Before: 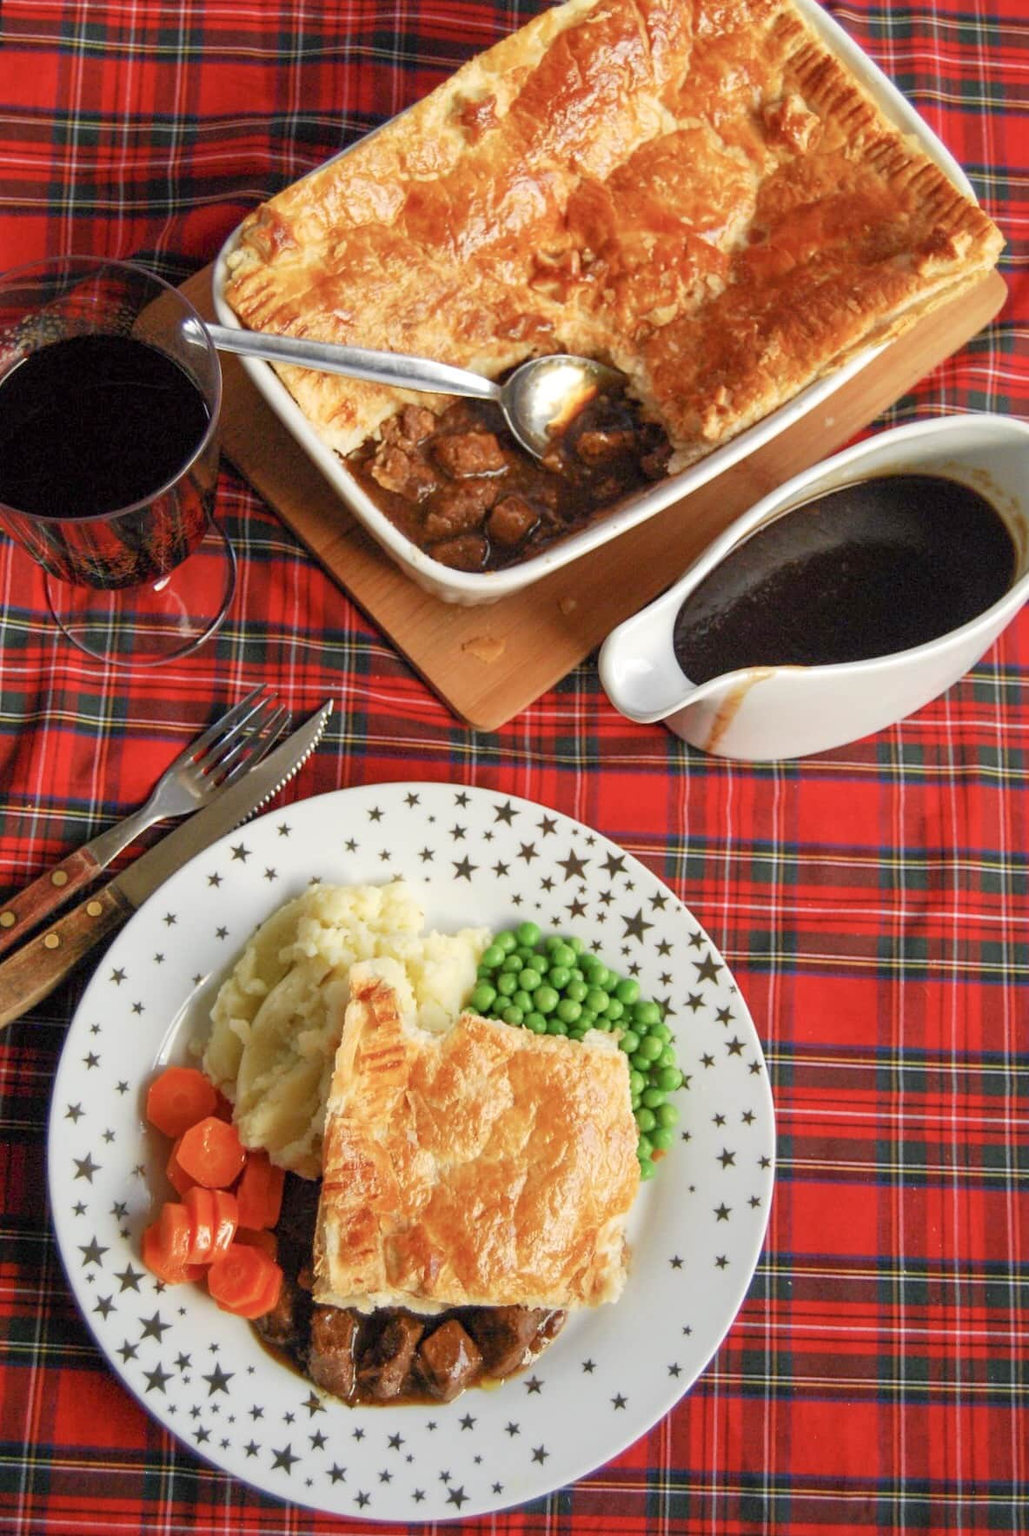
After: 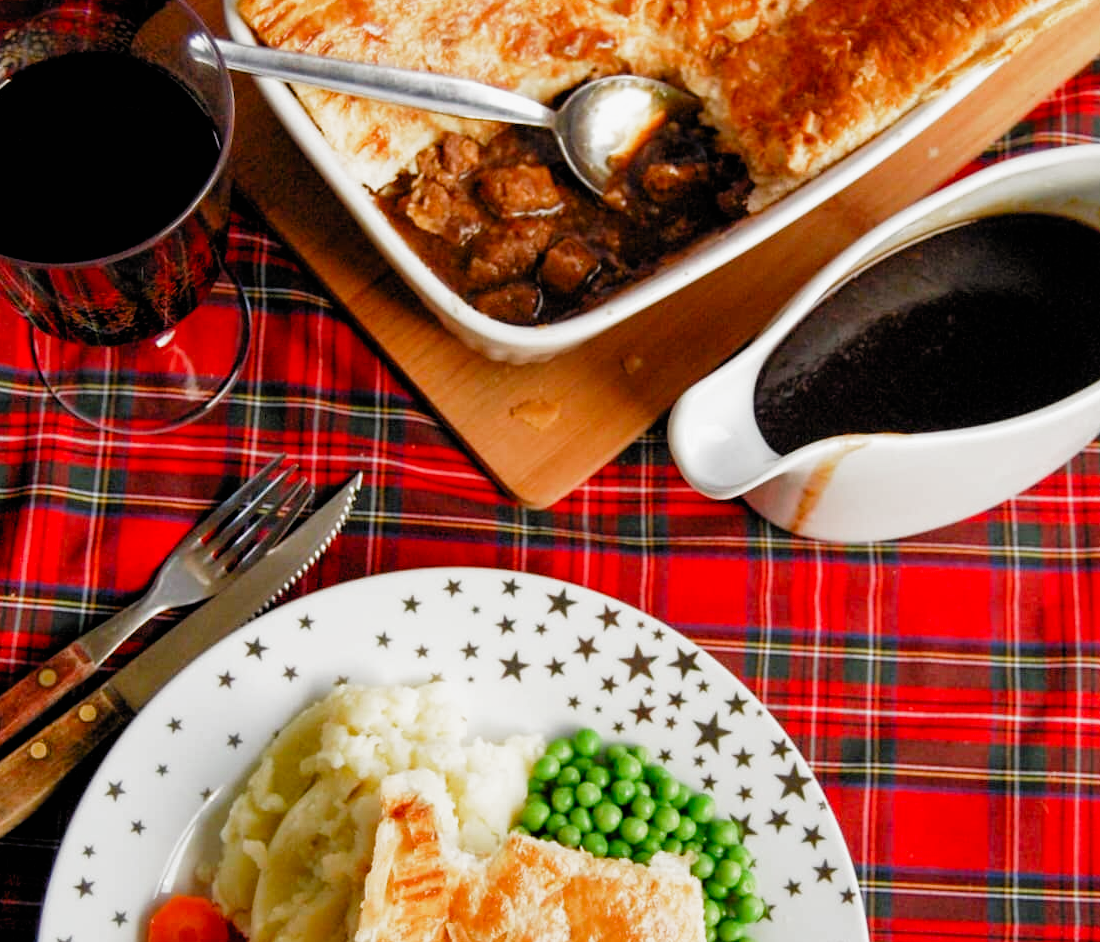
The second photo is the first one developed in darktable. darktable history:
filmic rgb: black relative exposure -4.93 EV, white relative exposure 2.82 EV, hardness 3.71, preserve chrominance no, color science v4 (2020), contrast in shadows soft
crop: left 1.811%, top 18.861%, right 5.222%, bottom 27.856%
